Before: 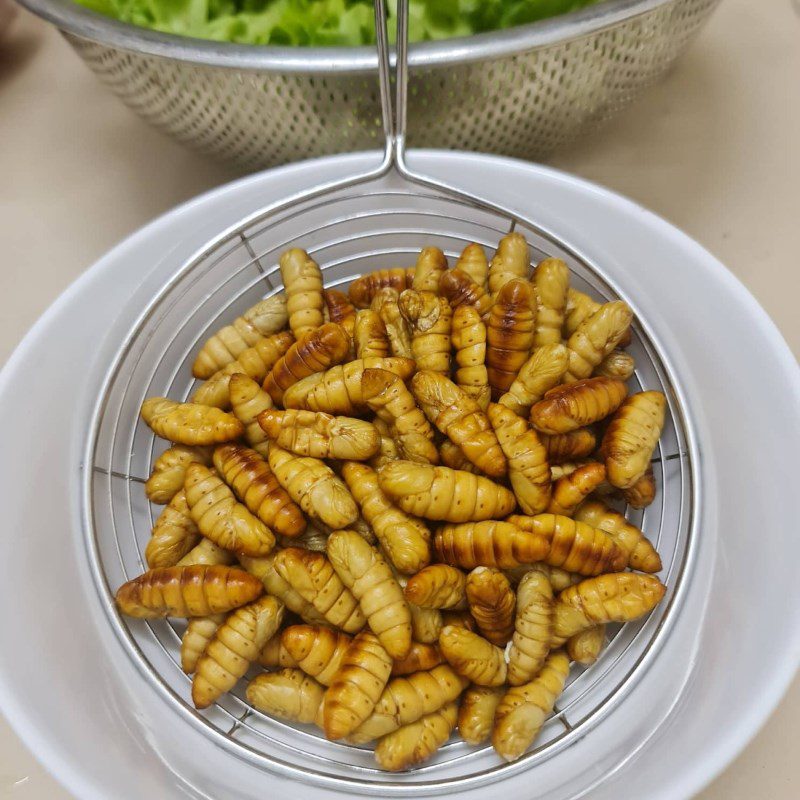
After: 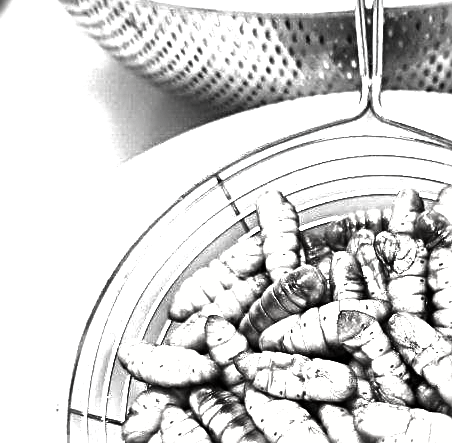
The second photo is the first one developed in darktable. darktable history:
shadows and highlights: radius 335.01, shadows 64.09, highlights 5.67, compress 87.35%, soften with gaussian
exposure: black level correction 0, exposure 0.893 EV, compensate highlight preservation false
sharpen: radius 2.994, amount 0.774
levels: white 99.95%, levels [0, 0.394, 0.787]
contrast brightness saturation: contrast -0.026, brightness -0.604, saturation -0.988
color zones: curves: ch0 [(0, 0.473) (0.001, 0.473) (0.226, 0.548) (0.4, 0.589) (0.525, 0.54) (0.728, 0.403) (0.999, 0.473) (1, 0.473)]; ch1 [(0, 0.619) (0.001, 0.619) (0.234, 0.388) (0.4, 0.372) (0.528, 0.422) (0.732, 0.53) (0.999, 0.619) (1, 0.619)]; ch2 [(0, 0.547) (0.001, 0.547) (0.226, 0.45) (0.4, 0.525) (0.525, 0.585) (0.8, 0.511) (0.999, 0.547) (1, 0.547)]
tone equalizer: -8 EV -0.72 EV, -7 EV -0.716 EV, -6 EV -0.634 EV, -5 EV -0.405 EV, -3 EV 0.373 EV, -2 EV 0.6 EV, -1 EV 0.687 EV, +0 EV 0.749 EV
crop and rotate: left 3.063%, top 7.407%, right 40.41%, bottom 37.156%
